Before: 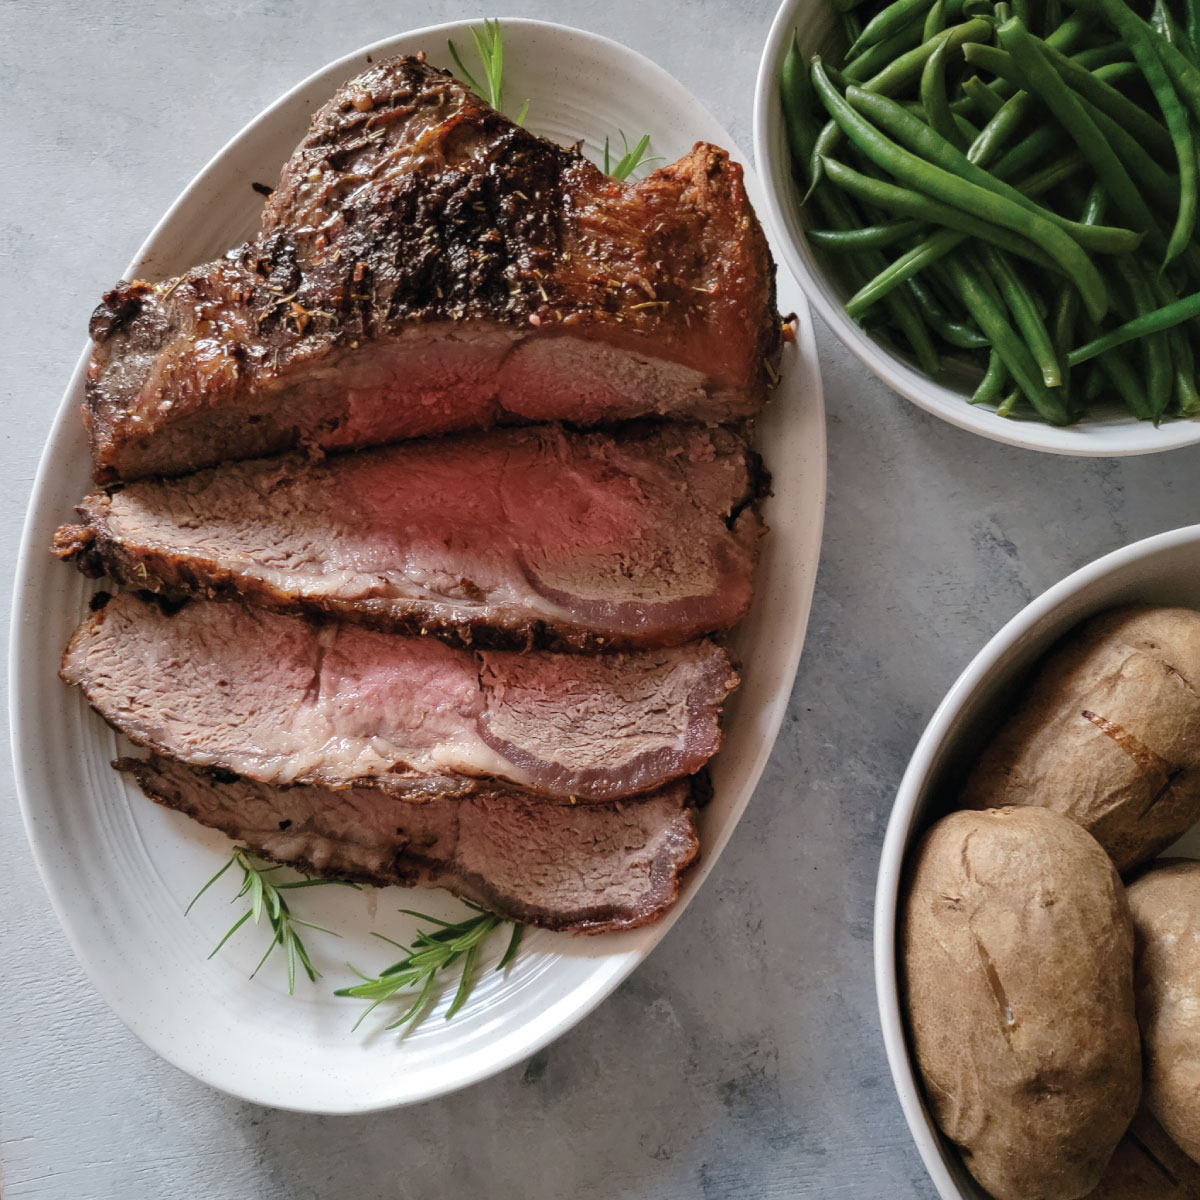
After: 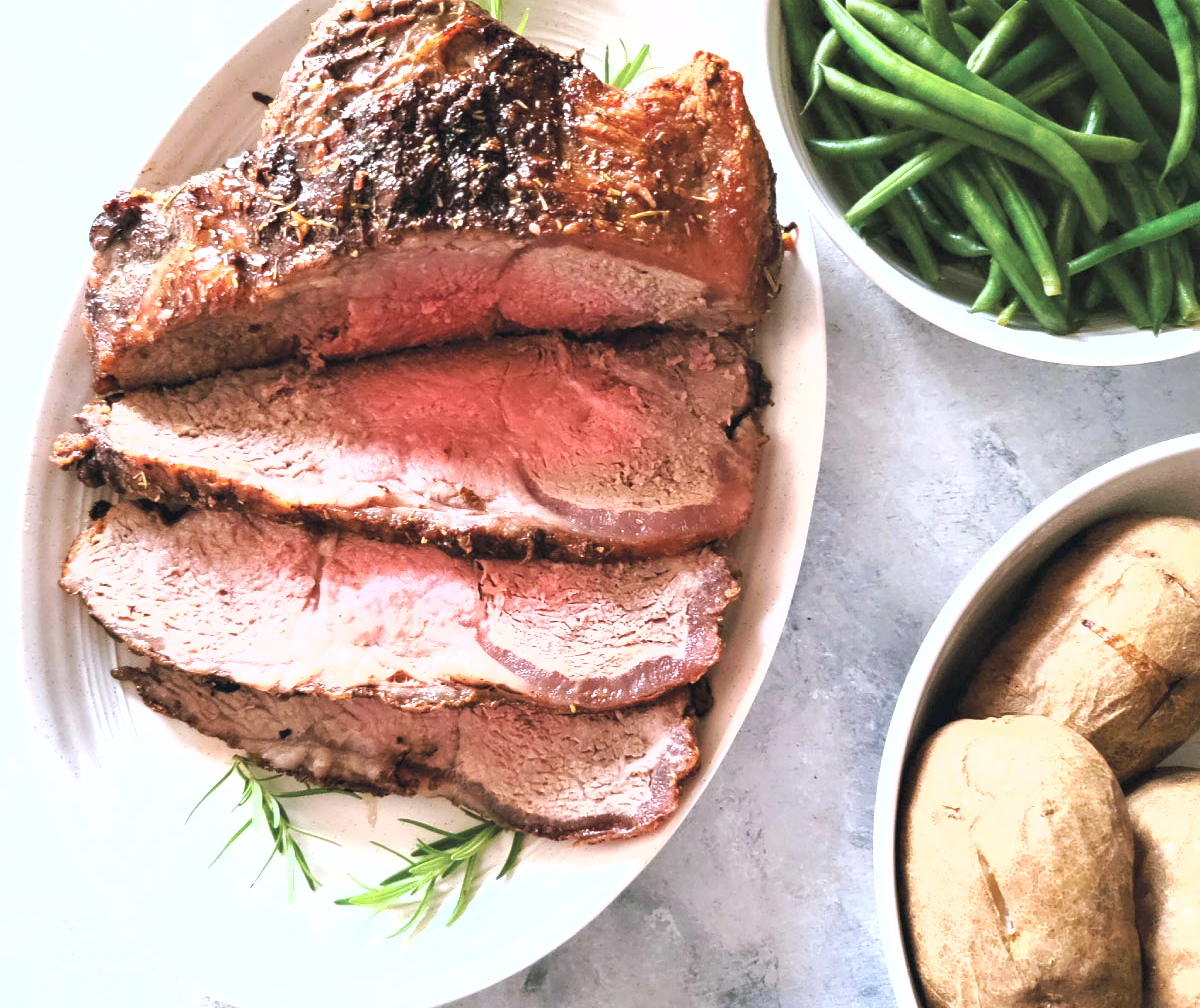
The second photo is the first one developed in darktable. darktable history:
crop: top 7.625%, bottom 8.027%
exposure: black level correction 0, exposure 1.75 EV, compensate exposure bias true, compensate highlight preservation false
shadows and highlights: radius 125.46, shadows 21.19, highlights -21.19, low approximation 0.01
white balance: red 0.984, blue 1.059
